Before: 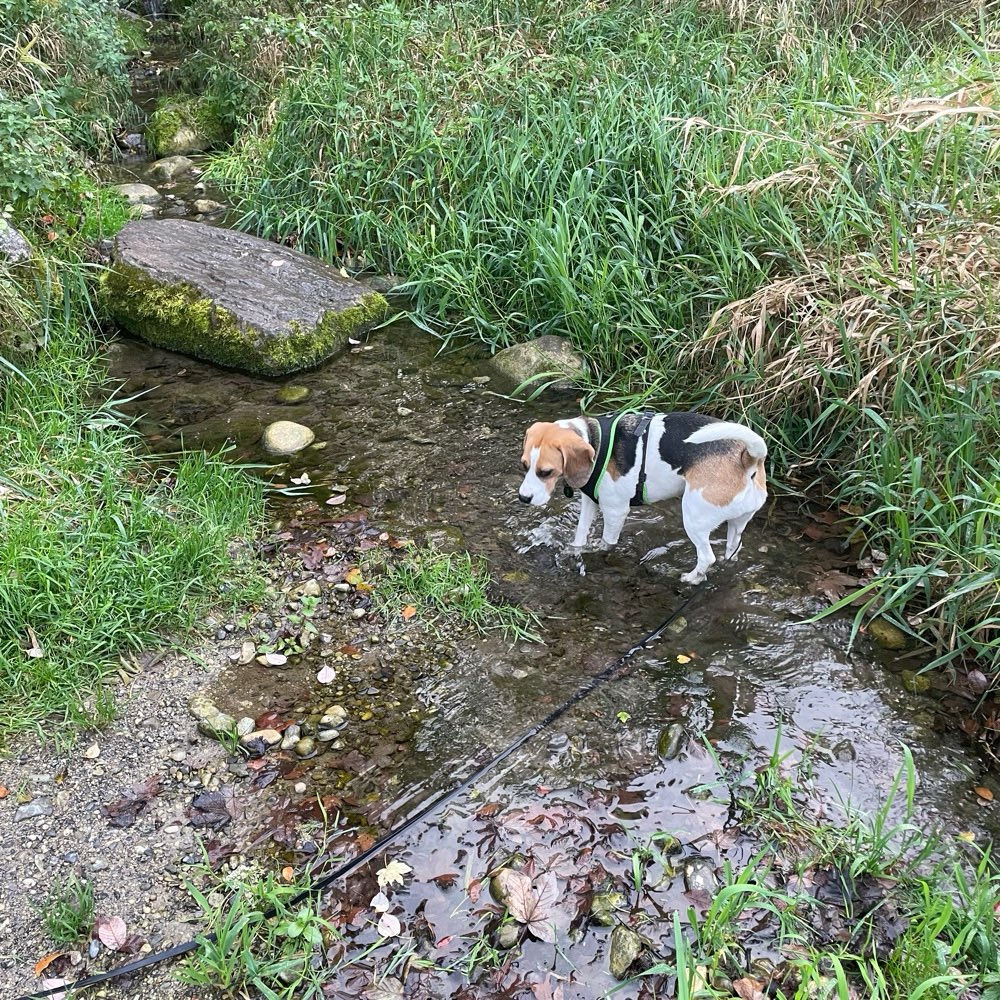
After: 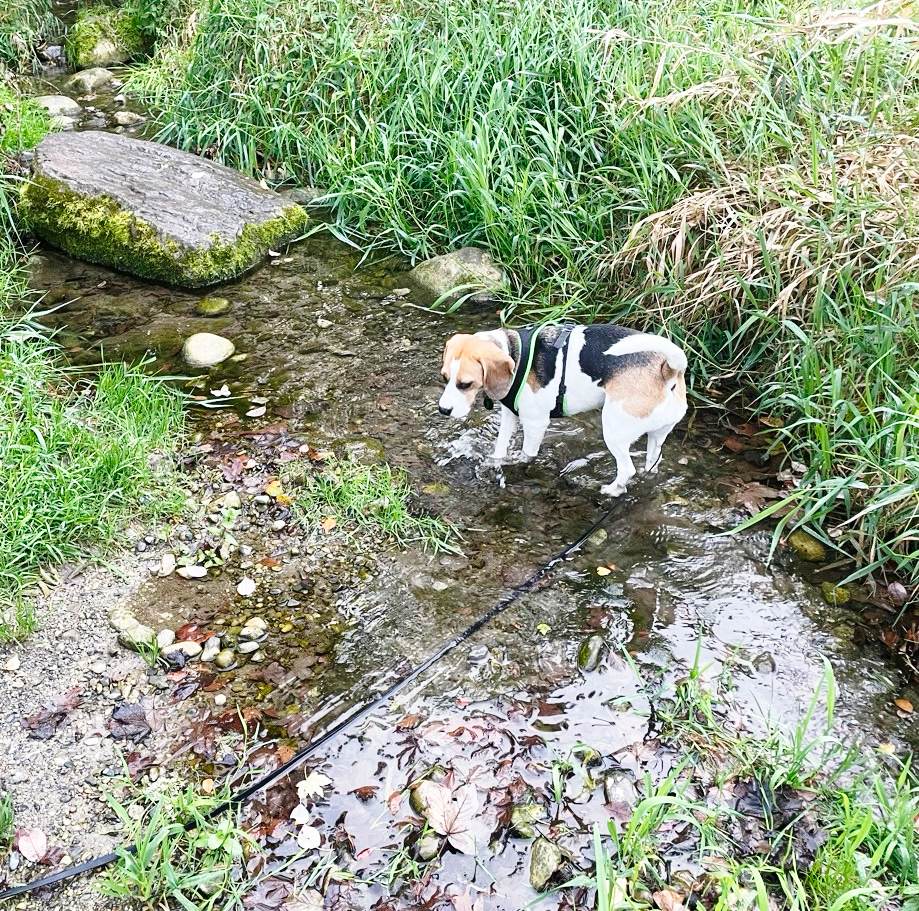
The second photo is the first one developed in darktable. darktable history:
base curve: curves: ch0 [(0, 0) (0.028, 0.03) (0.121, 0.232) (0.46, 0.748) (0.859, 0.968) (1, 1)], preserve colors none
crop and rotate: left 8.065%, top 8.85%
